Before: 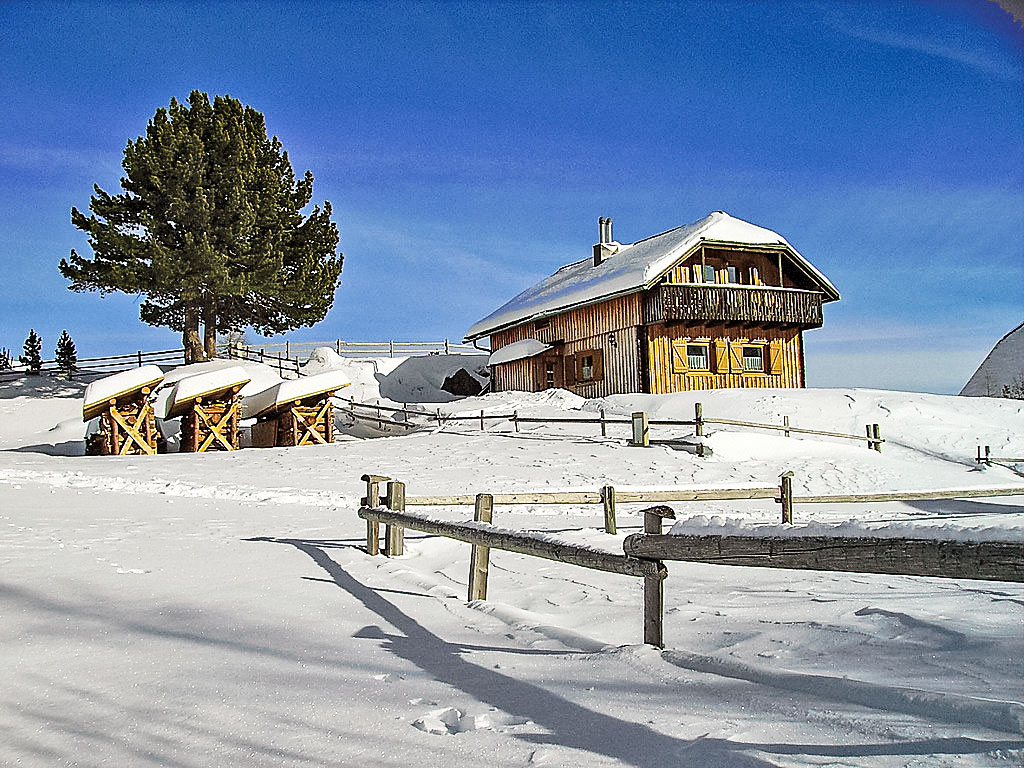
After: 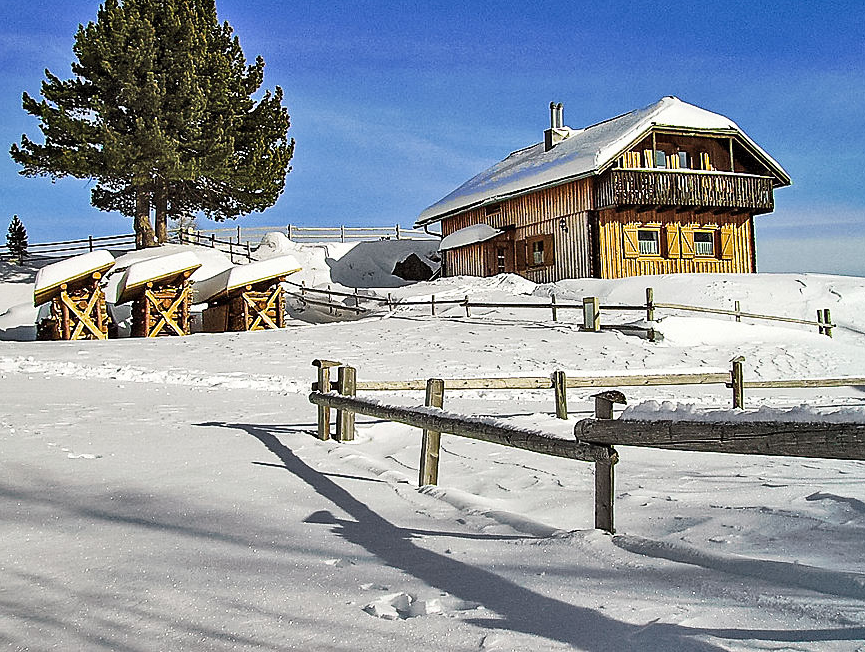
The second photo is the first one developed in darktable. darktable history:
crop and rotate: left 4.847%, top 15.051%, right 10.68%
shadows and highlights: low approximation 0.01, soften with gaussian
